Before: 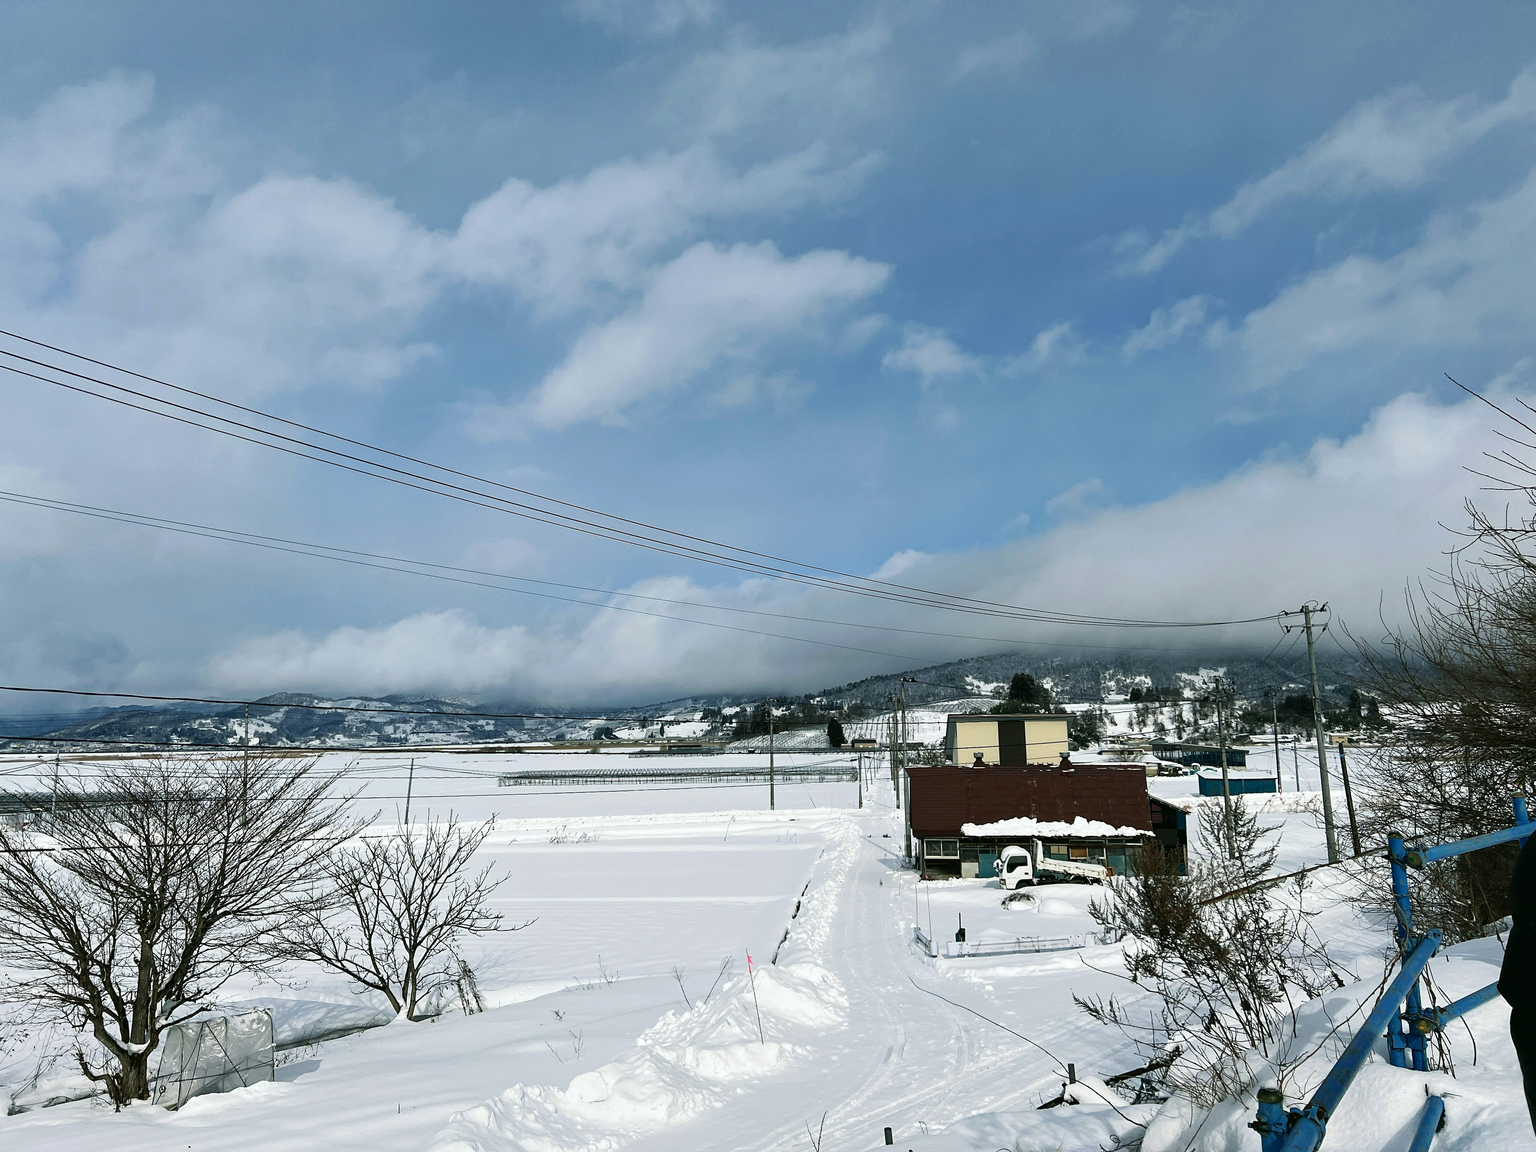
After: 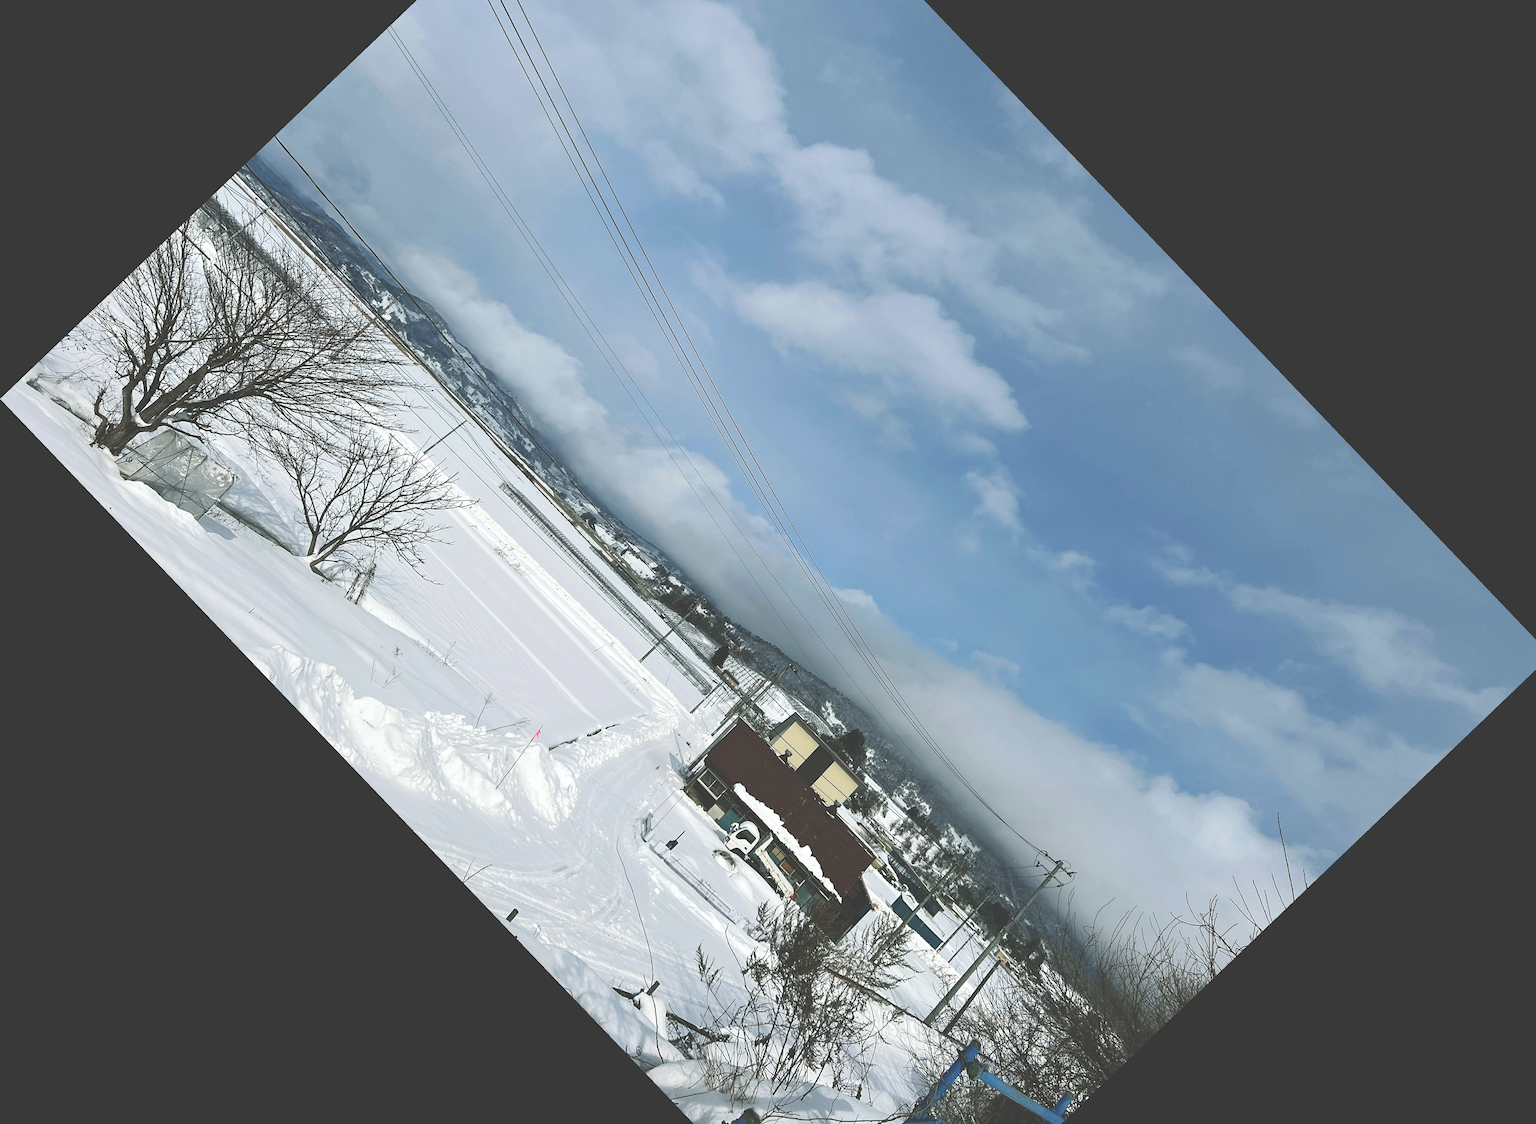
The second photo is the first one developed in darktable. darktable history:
crop and rotate: angle -46.26°, top 16.234%, right 0.912%, bottom 11.704%
exposure: black level correction -0.041, exposure 0.064 EV, compensate highlight preservation false
